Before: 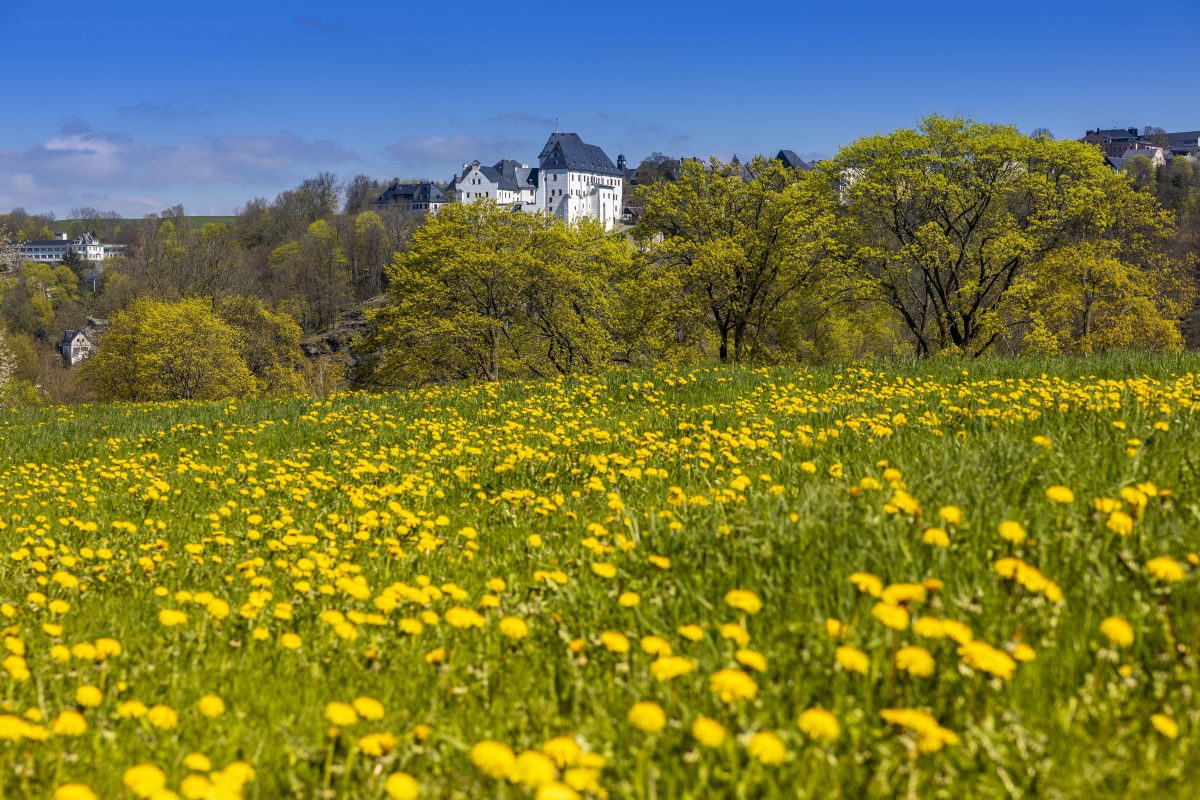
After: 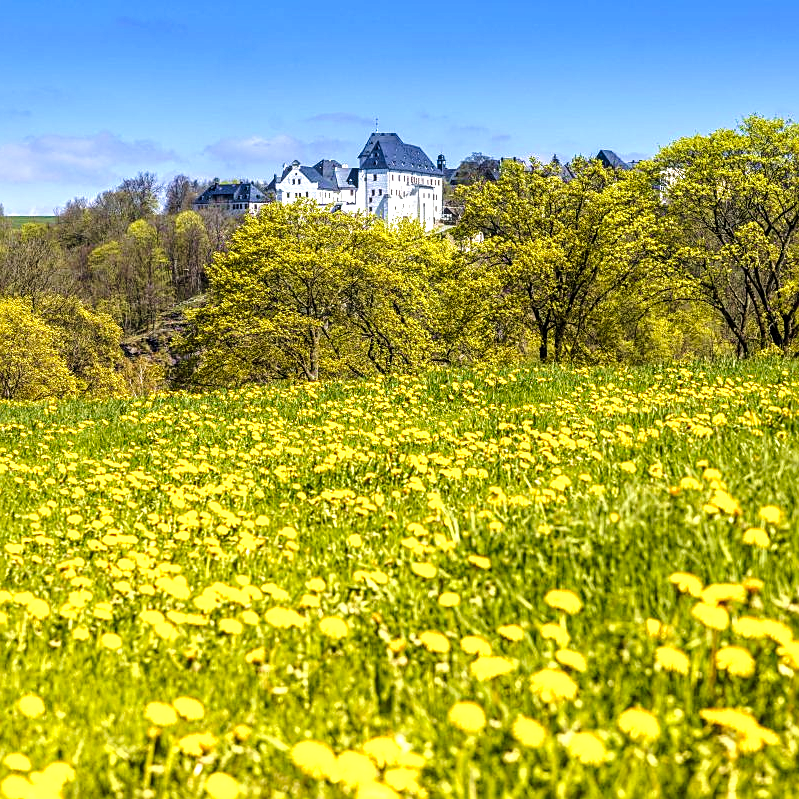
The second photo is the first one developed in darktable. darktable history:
crop and rotate: left 15.055%, right 18.278%
white balance: emerald 1
sharpen: on, module defaults
local contrast: on, module defaults
tone curve: curves: ch0 [(0, 0) (0.003, 0.002) (0.011, 0.009) (0.025, 0.02) (0.044, 0.034) (0.069, 0.046) (0.1, 0.062) (0.136, 0.083) (0.177, 0.119) (0.224, 0.162) (0.277, 0.216) (0.335, 0.282) (0.399, 0.365) (0.468, 0.457) (0.543, 0.541) (0.623, 0.624) (0.709, 0.713) (0.801, 0.797) (0.898, 0.889) (1, 1)], preserve colors none
exposure: black level correction 0, exposure 1.1 EV, compensate exposure bias true, compensate highlight preservation false
velvia: strength 40%
